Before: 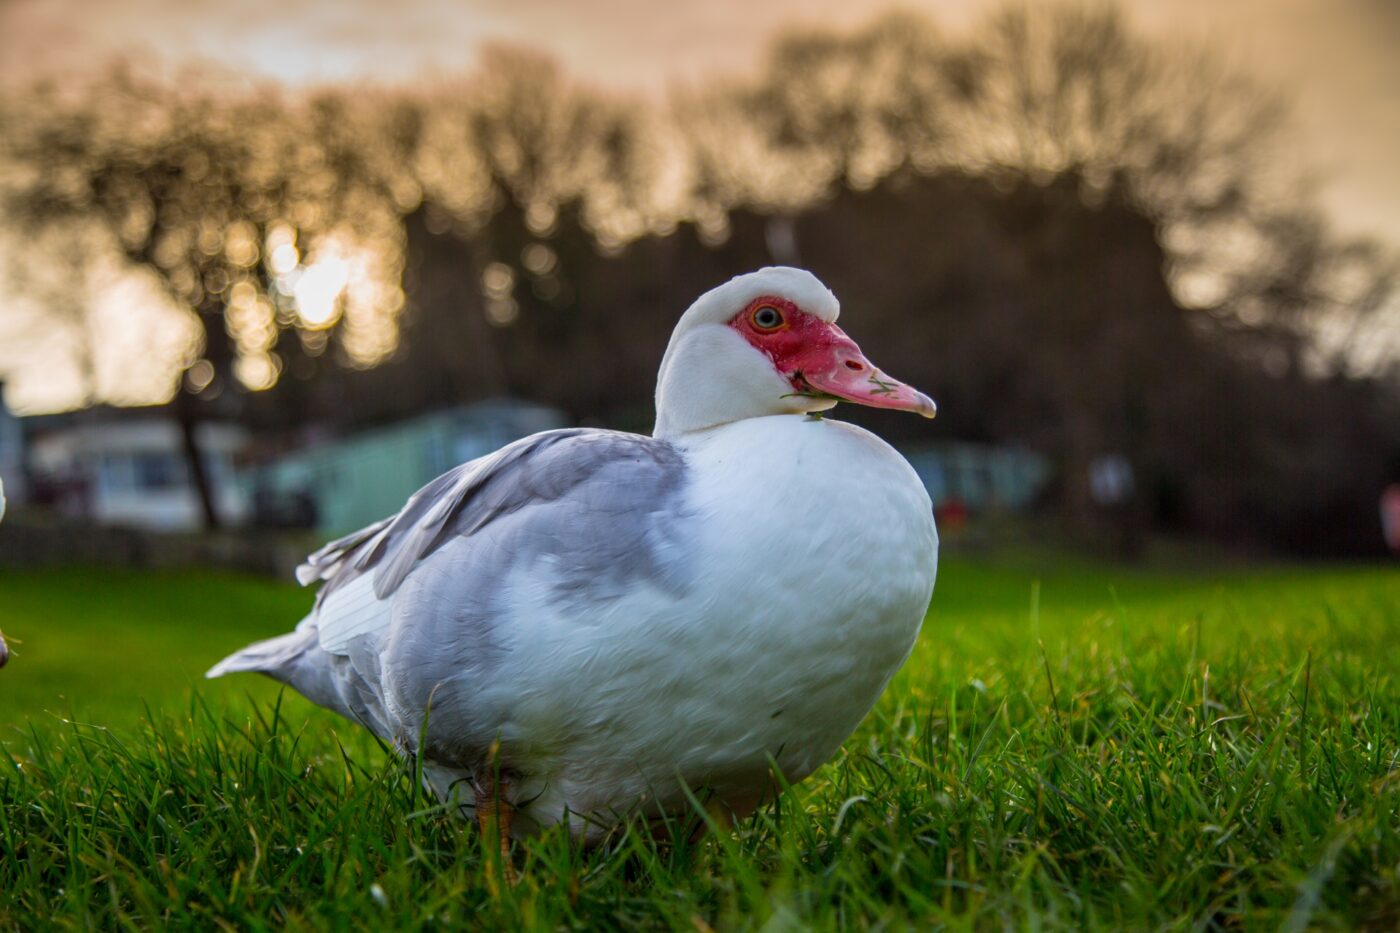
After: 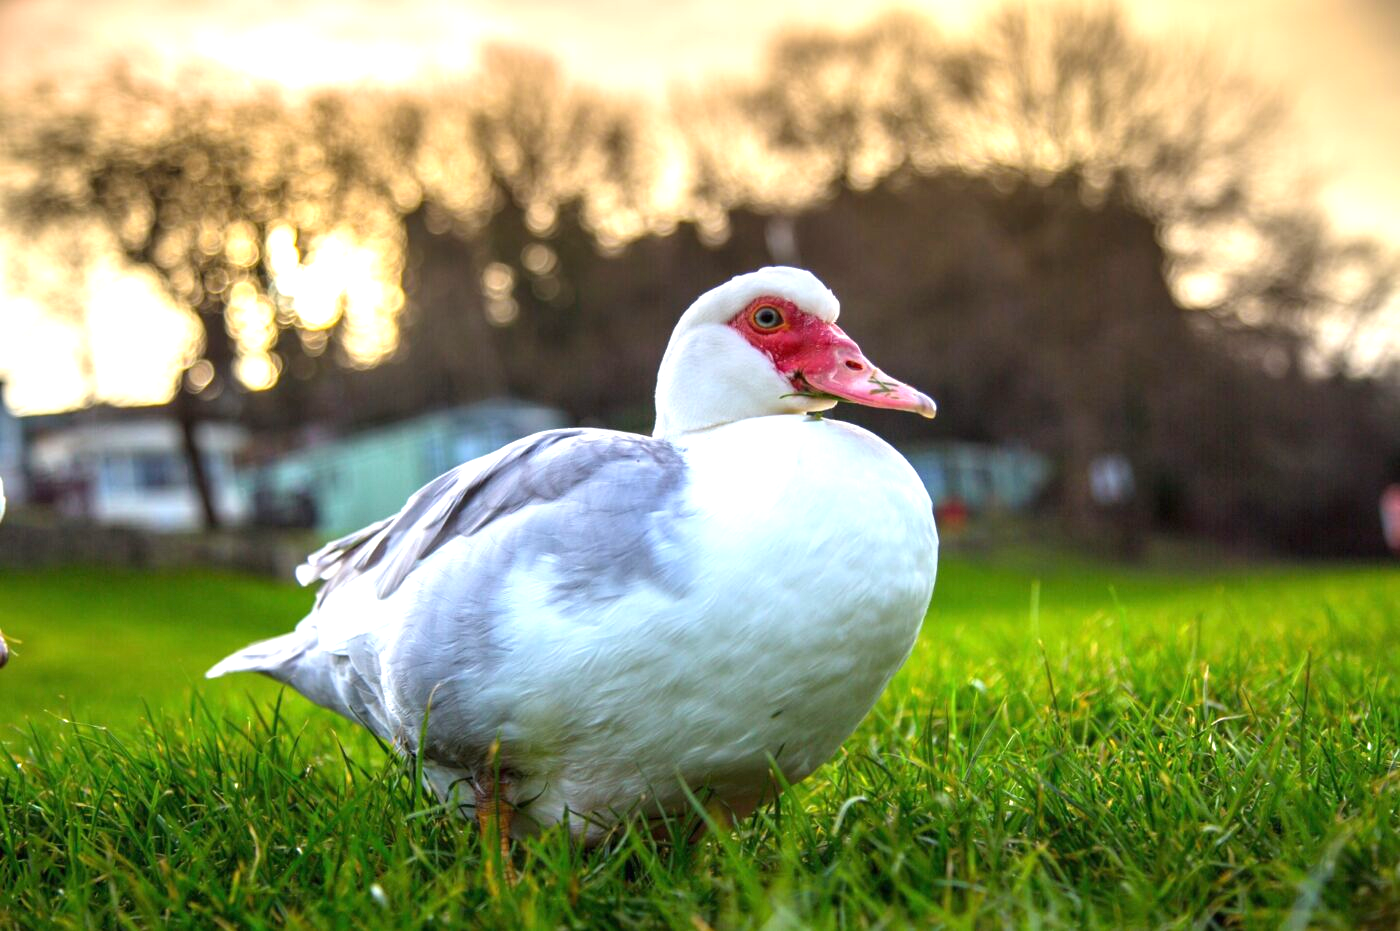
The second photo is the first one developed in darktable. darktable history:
crop: top 0.075%, bottom 0.093%
exposure: black level correction 0, exposure 1.2 EV, compensate exposure bias true, compensate highlight preservation false
